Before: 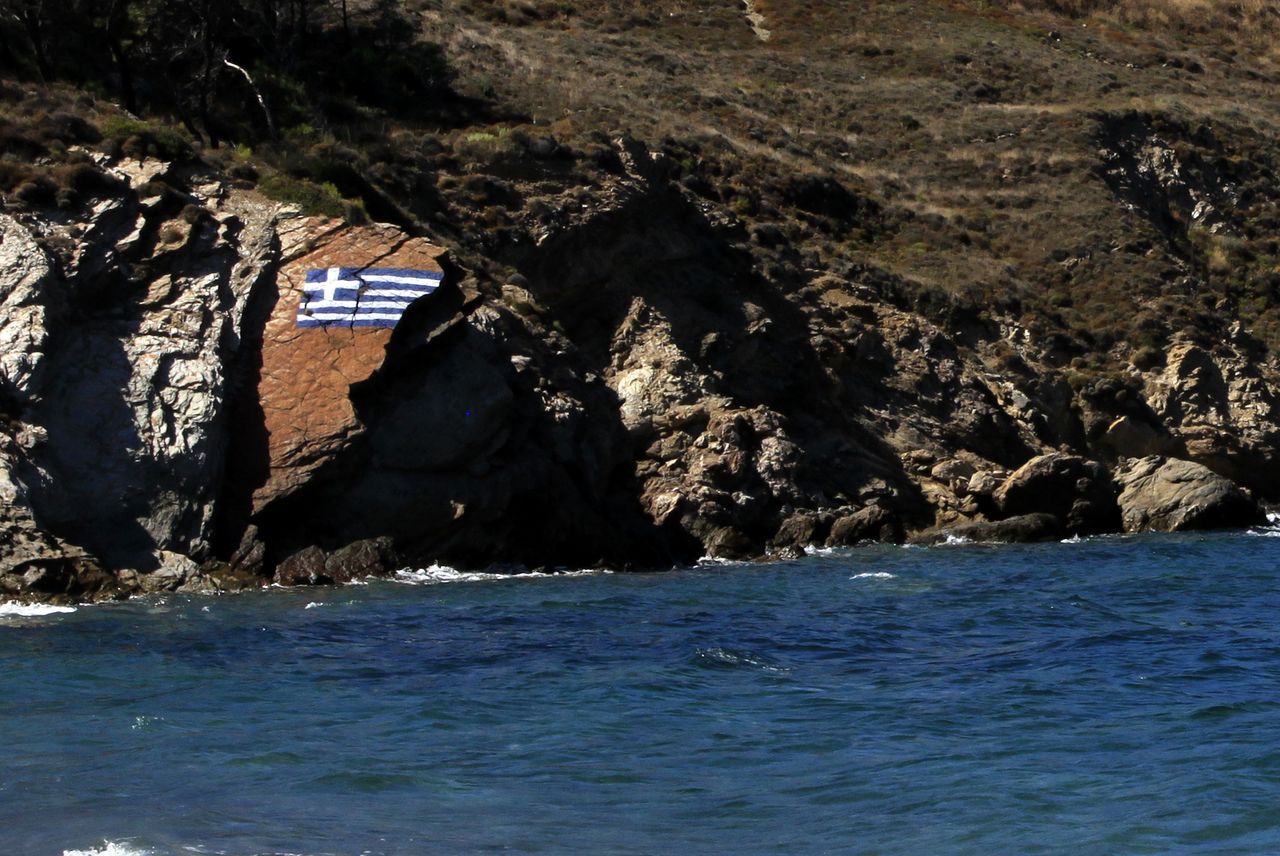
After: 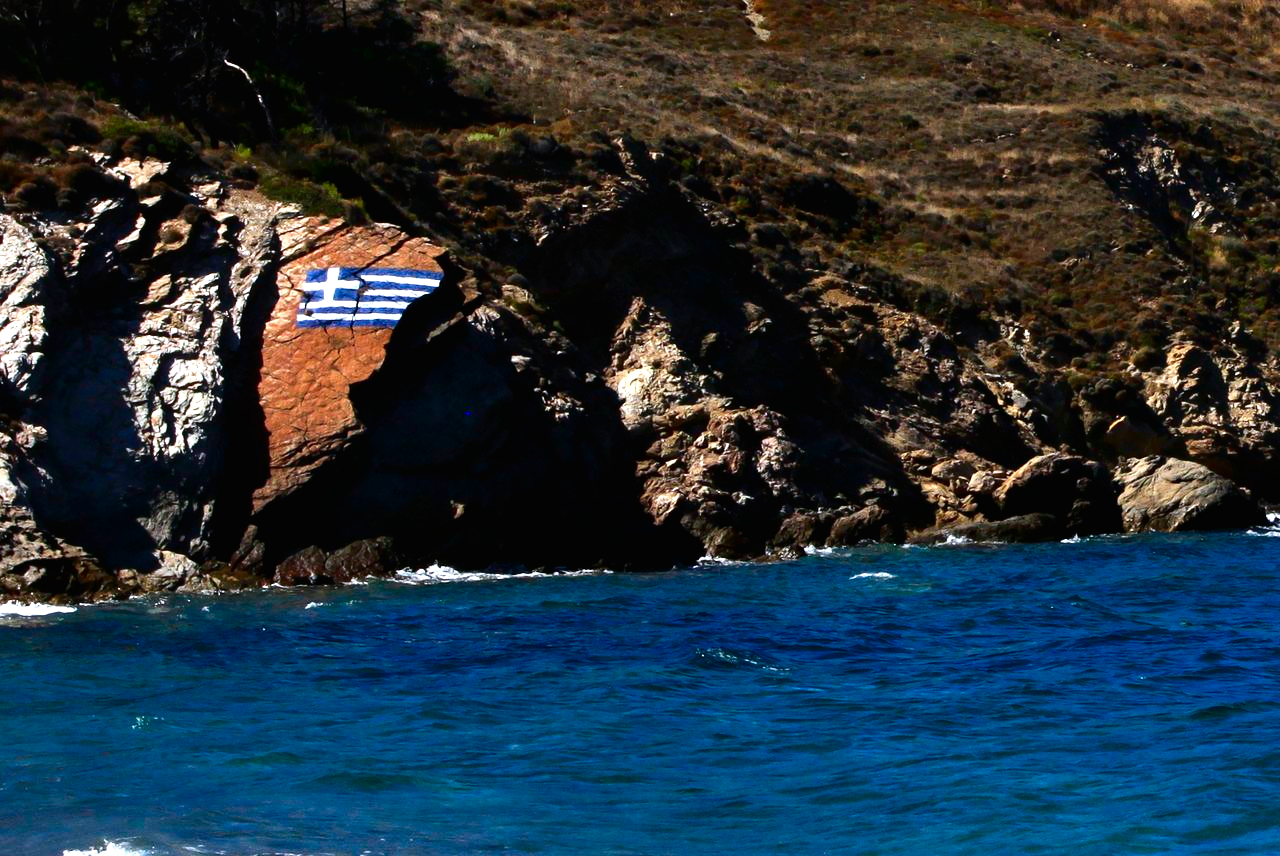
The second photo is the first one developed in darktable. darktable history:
white balance: red 0.984, blue 1.059
contrast brightness saturation: contrast 0.12, brightness -0.12, saturation 0.2
exposure: black level correction -0.002, exposure 0.54 EV, compensate highlight preservation false
